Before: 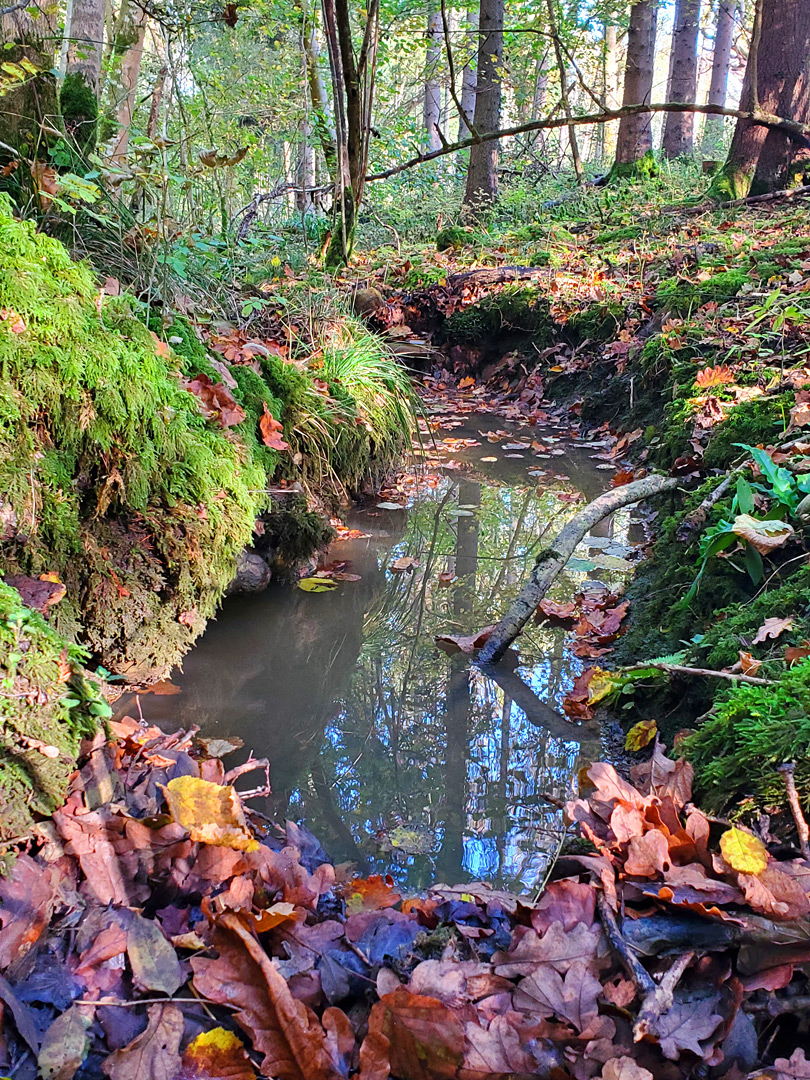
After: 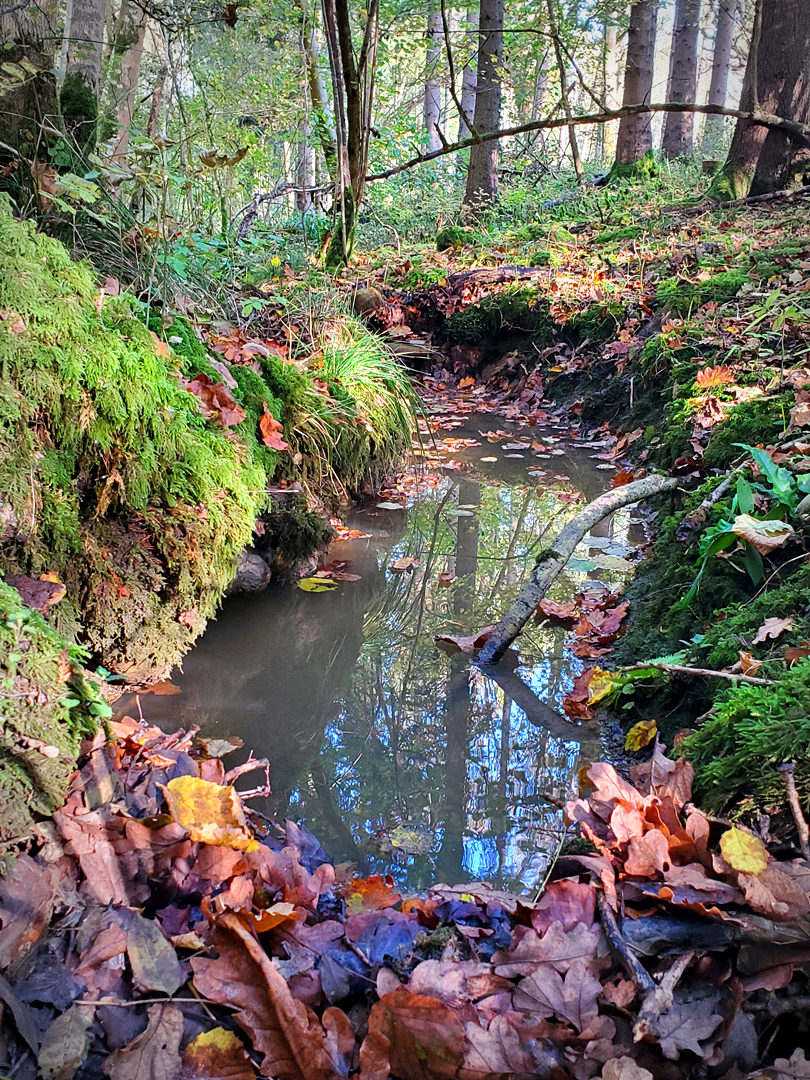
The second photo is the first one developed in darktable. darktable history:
exposure: black level correction 0.002, exposure 0.15 EV, compensate highlight preservation false
vignetting: automatic ratio true
